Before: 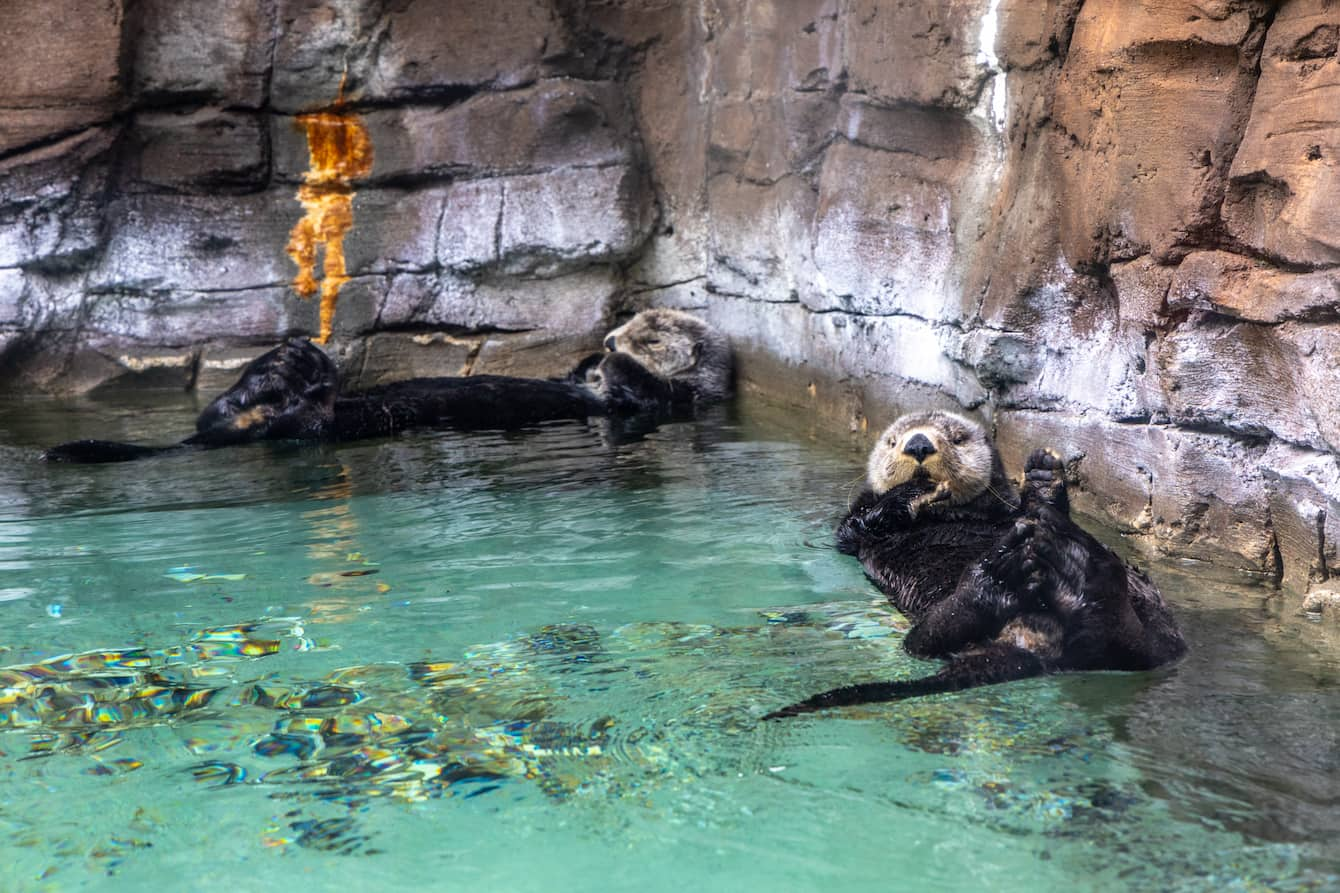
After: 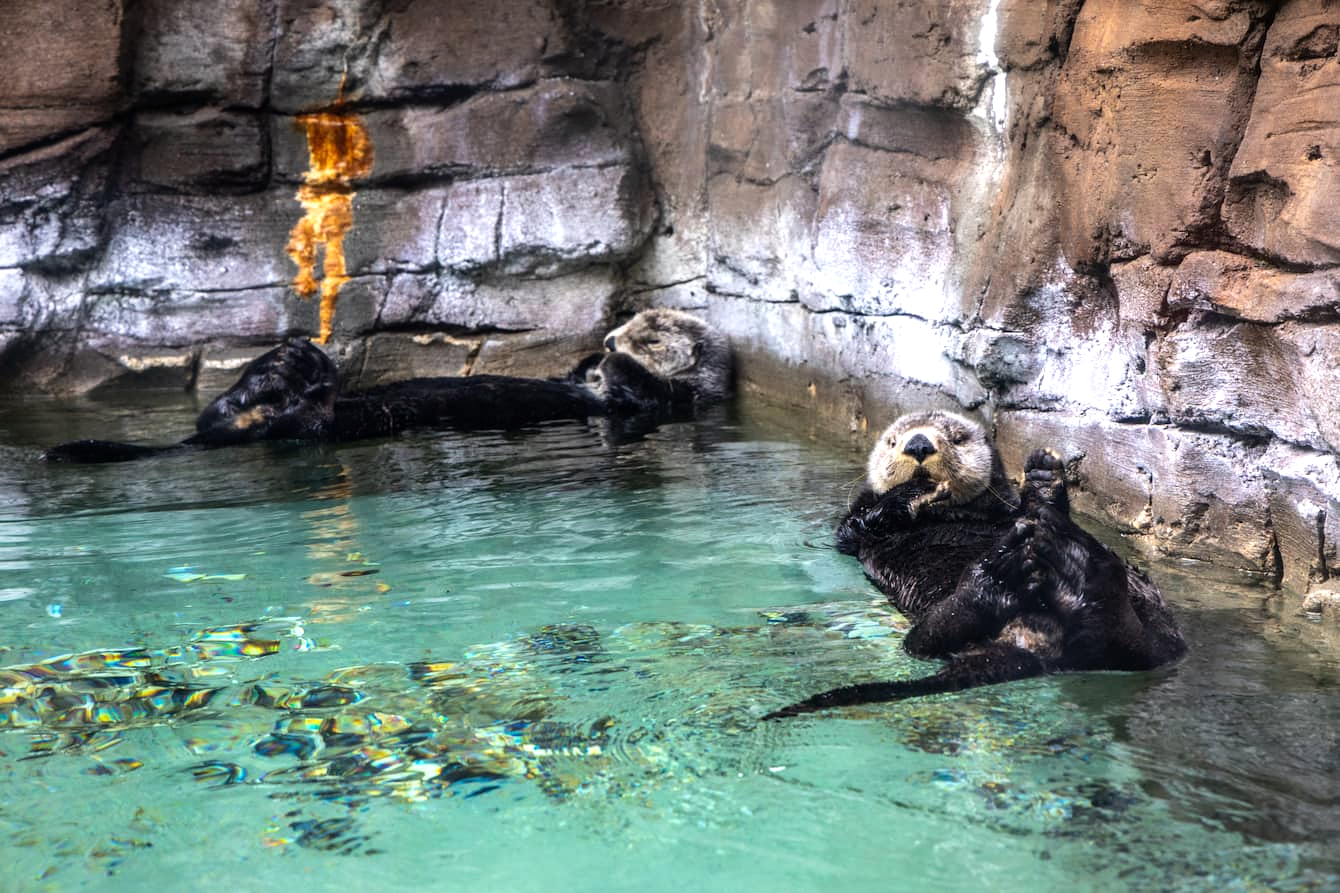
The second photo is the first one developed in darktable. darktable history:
tone equalizer: -8 EV -0.417 EV, -7 EV -0.389 EV, -6 EV -0.333 EV, -5 EV -0.222 EV, -3 EV 0.222 EV, -2 EV 0.333 EV, -1 EV 0.389 EV, +0 EV 0.417 EV, edges refinement/feathering 500, mask exposure compensation -1.57 EV, preserve details no
vignetting: fall-off start 80.87%, fall-off radius 61.59%, brightness -0.384, saturation 0.007, center (0, 0.007), automatic ratio true, width/height ratio 1.418
exposure: compensate highlight preservation false
